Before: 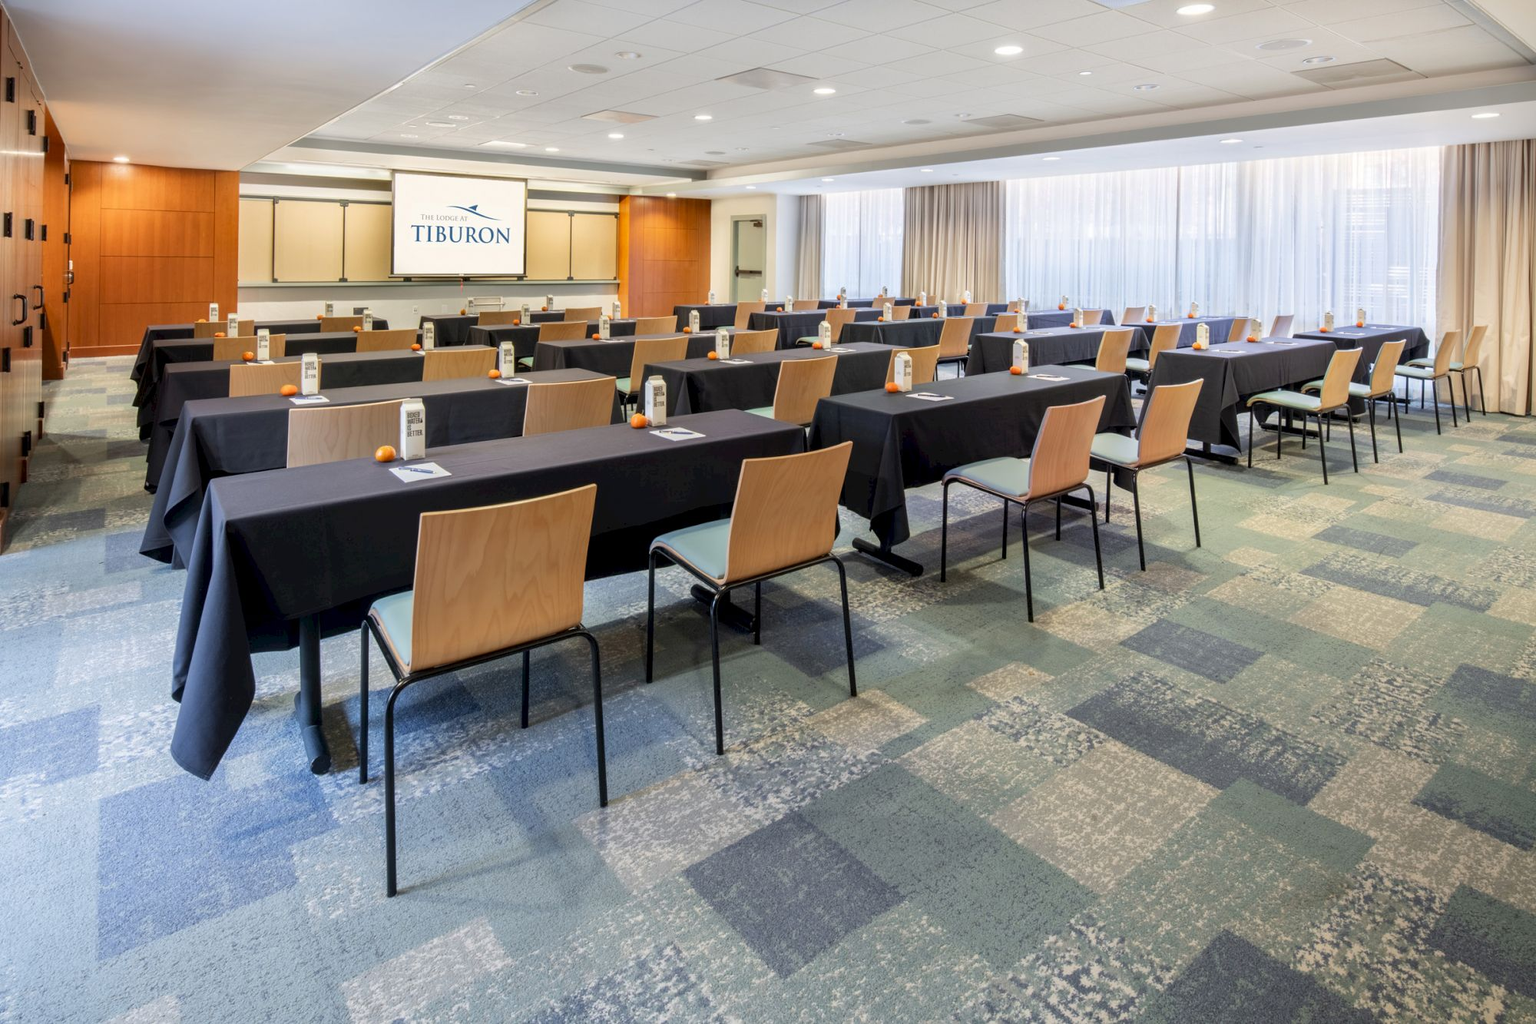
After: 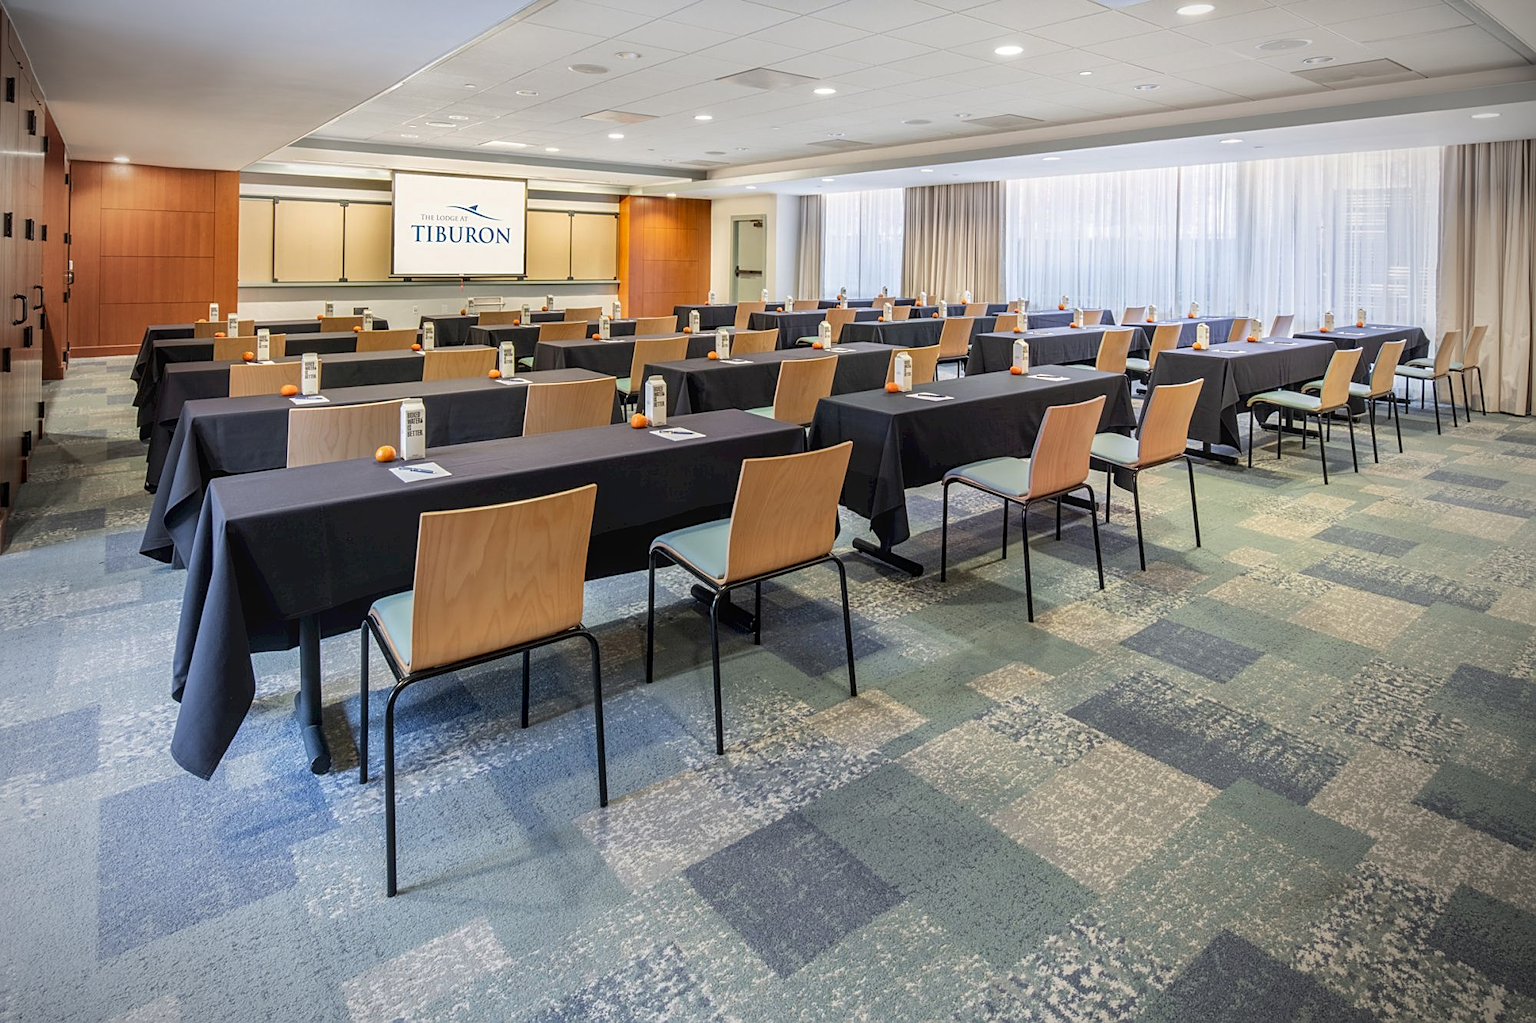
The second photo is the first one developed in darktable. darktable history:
sharpen: on, module defaults
vignetting: fall-off start 71.74%
local contrast: detail 110%
